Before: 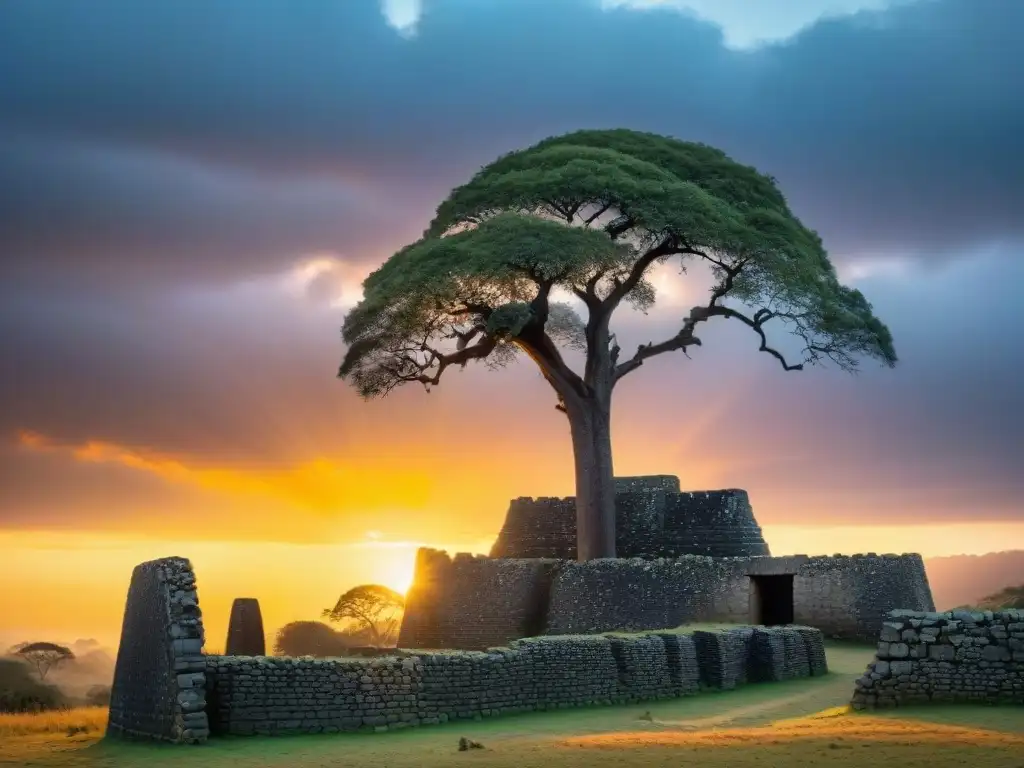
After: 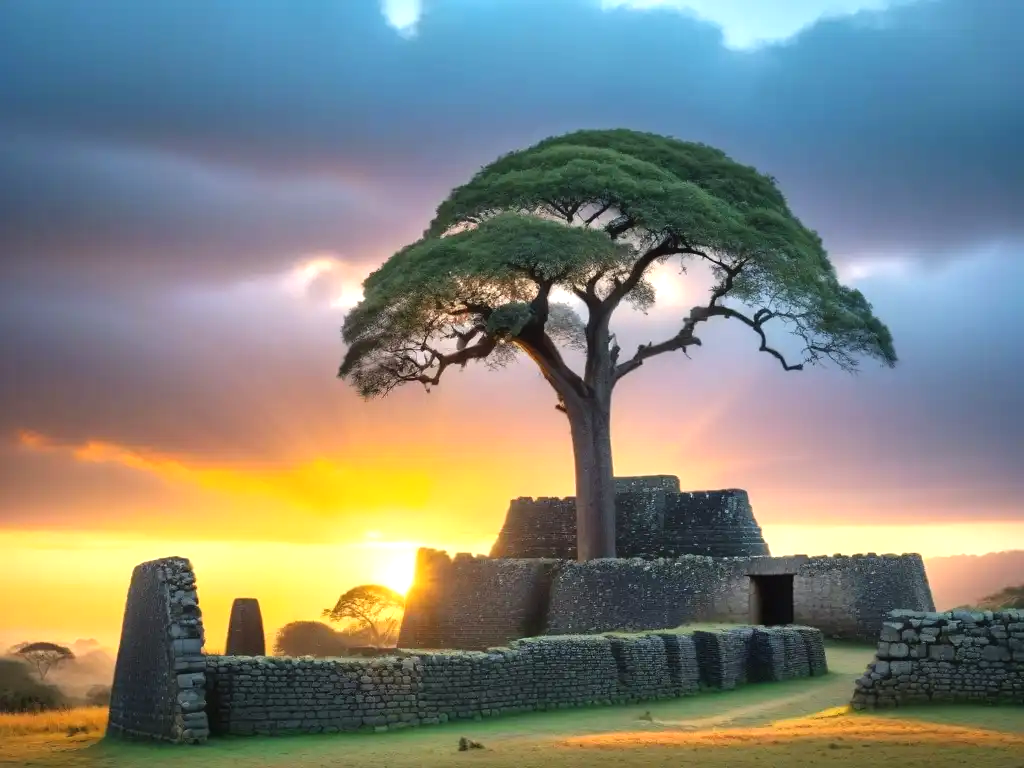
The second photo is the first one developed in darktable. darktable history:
exposure: black level correction -0.002, exposure 0.538 EV, compensate highlight preservation false
